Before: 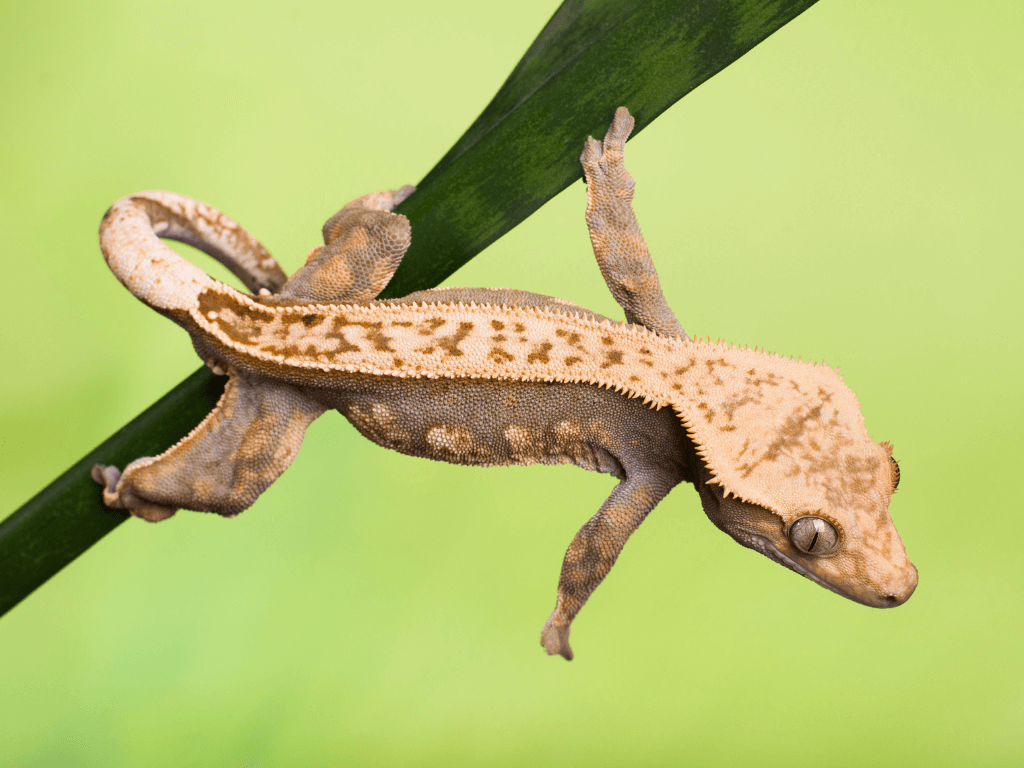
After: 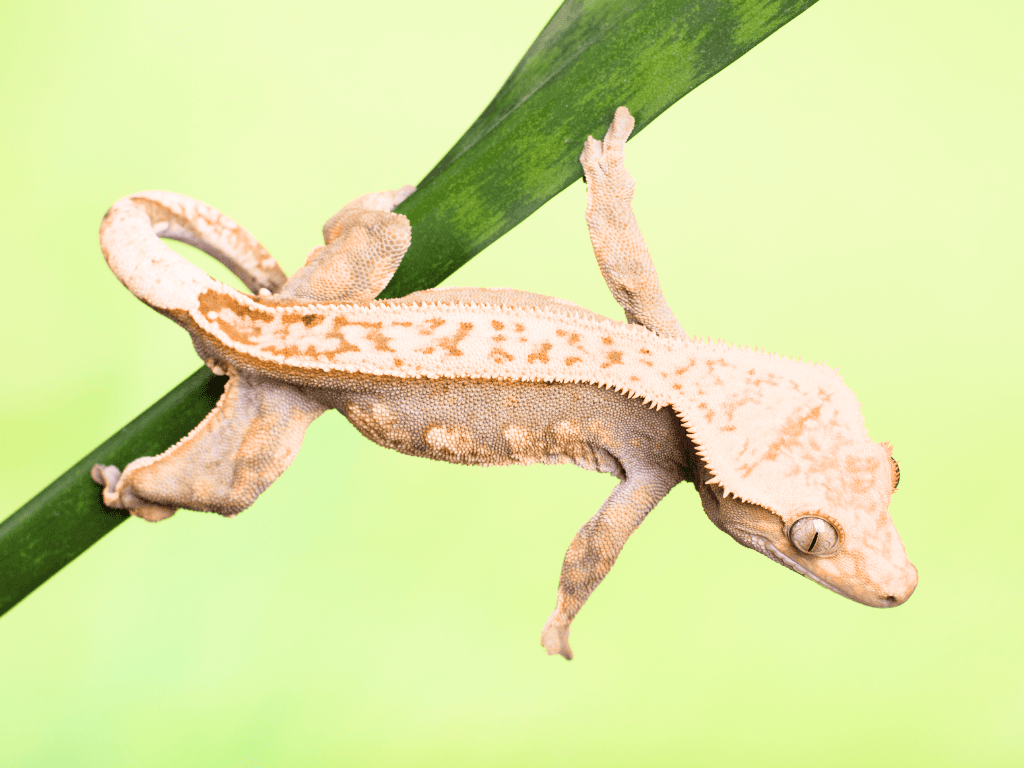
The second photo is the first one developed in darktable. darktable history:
exposure: black level correction 0, exposure 1.9 EV, compensate highlight preservation false
filmic rgb: black relative exposure -7.65 EV, white relative exposure 4.56 EV, hardness 3.61
